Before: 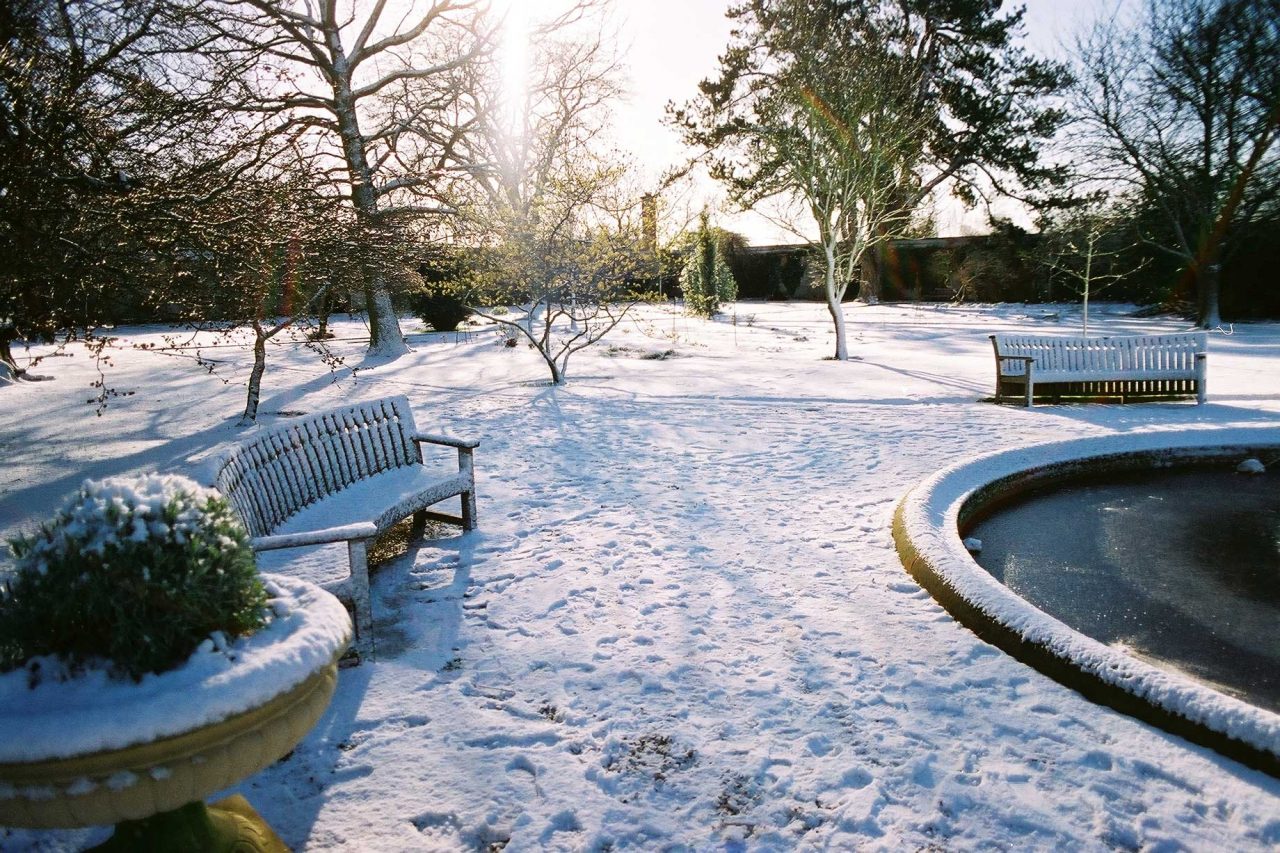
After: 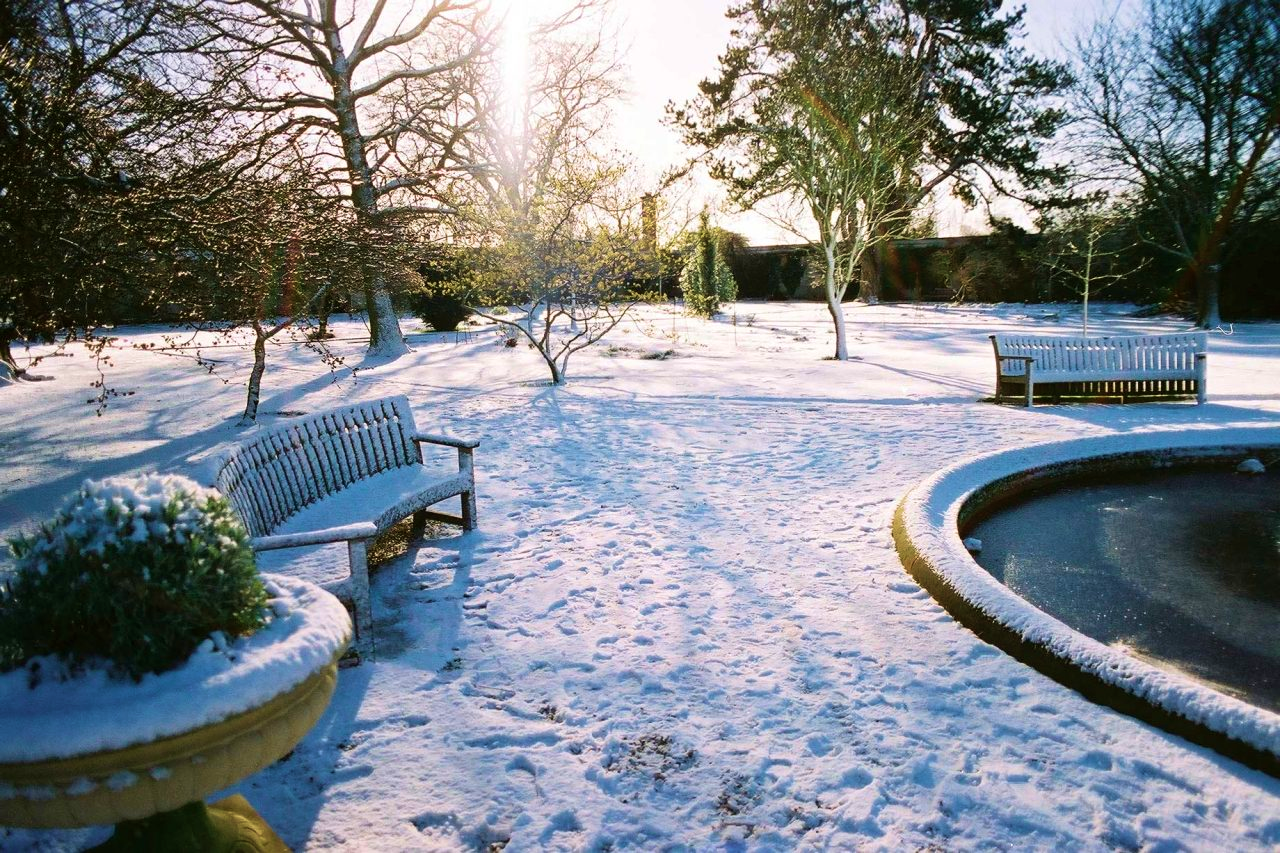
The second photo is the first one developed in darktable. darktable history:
velvia: strength 44.81%
